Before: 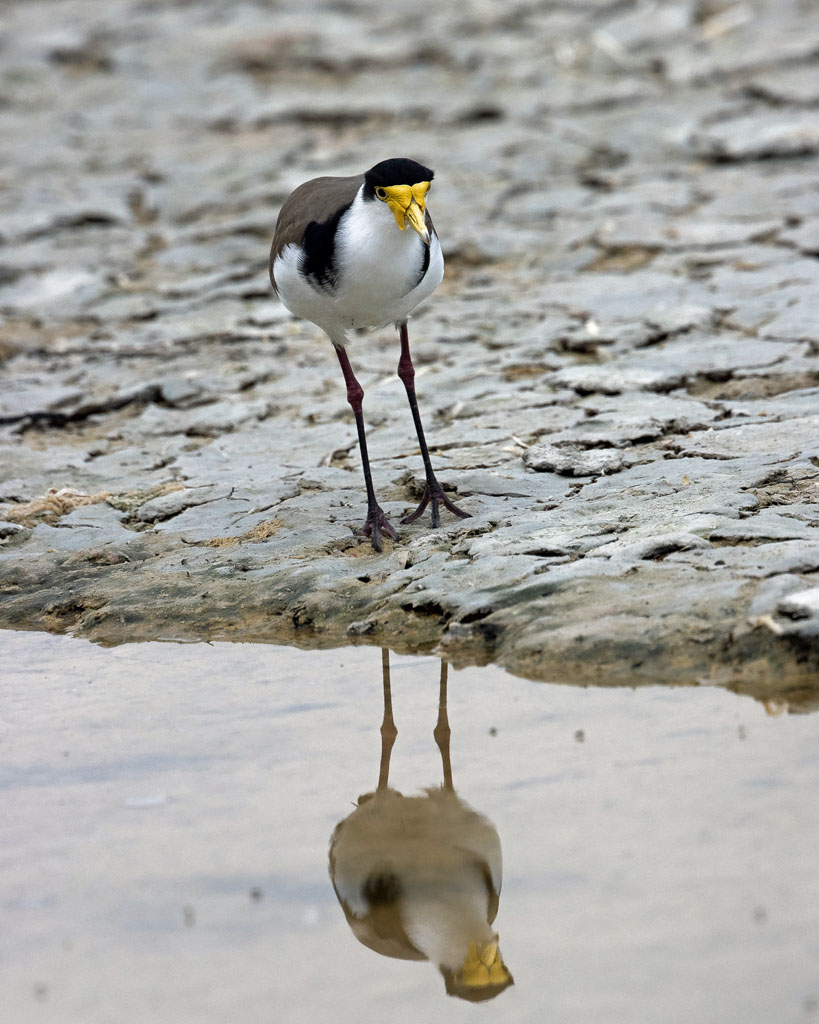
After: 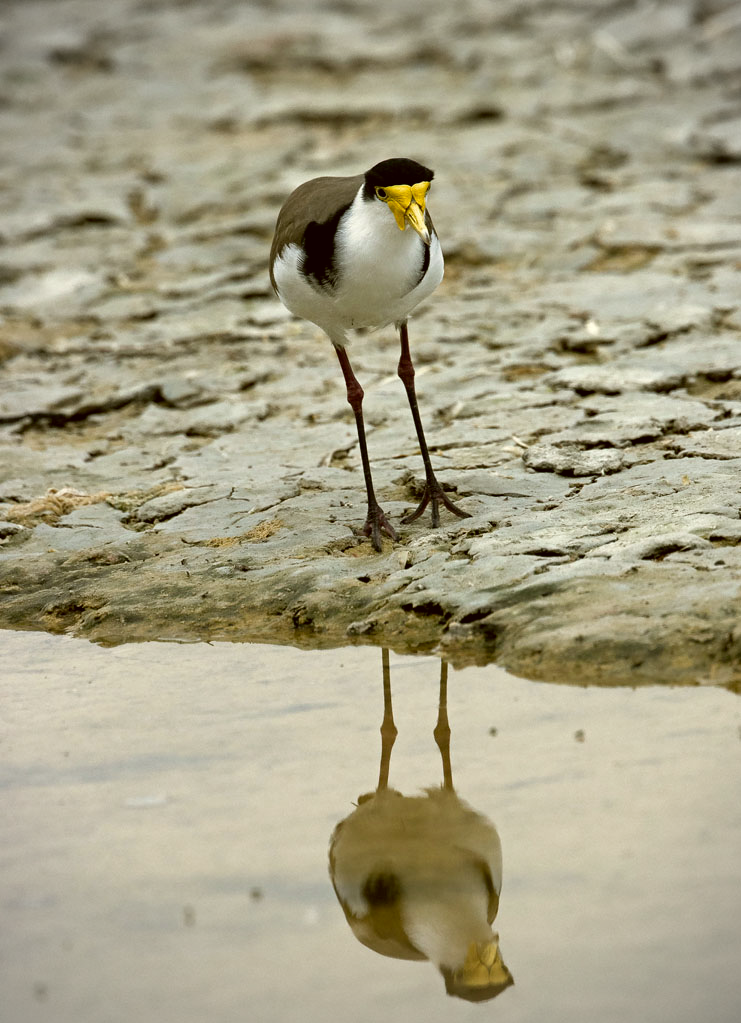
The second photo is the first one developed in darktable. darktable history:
exposure: black level correction 0.001, compensate exposure bias true, compensate highlight preservation false
crop: right 9.518%, bottom 0.048%
color calibration: gray › normalize channels true, illuminant same as pipeline (D50), adaptation XYZ, x 0.346, y 0.358, temperature 5006.91 K, gamut compression 0.013
vignetting: on, module defaults
color correction: highlights a* -1.54, highlights b* 10.05, shadows a* 0.478, shadows b* 19.99
